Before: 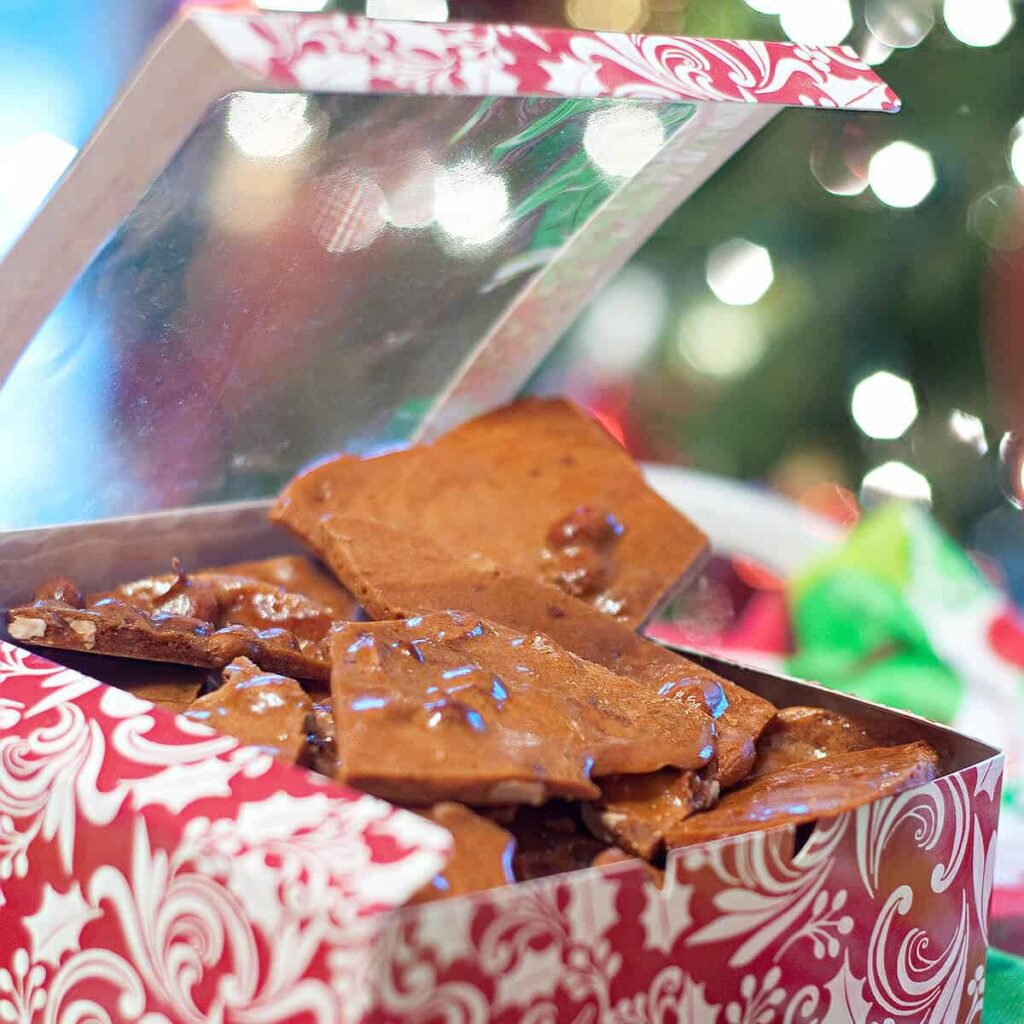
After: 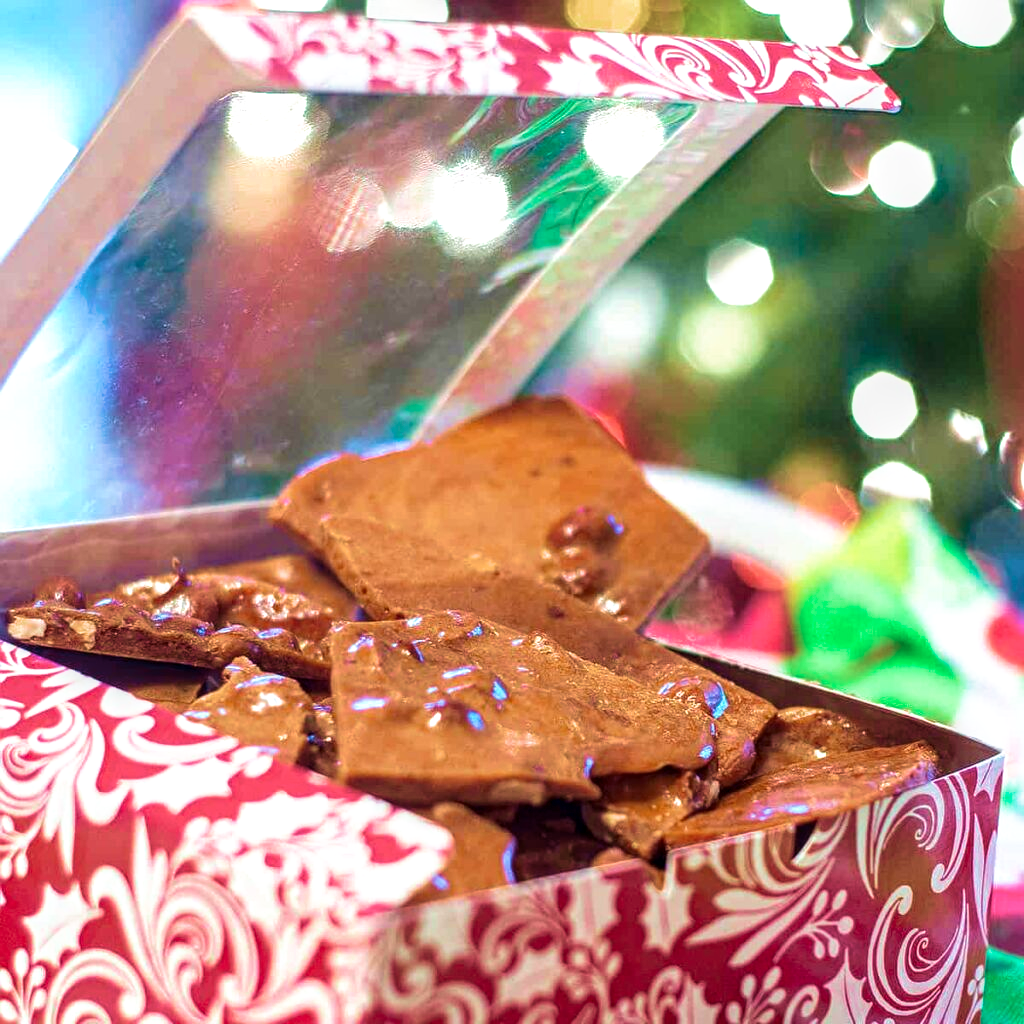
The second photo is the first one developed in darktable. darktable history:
white balance: emerald 1
velvia: strength 75%
tone curve: curves: ch0 [(0, 0) (0.003, 0.002) (0.011, 0.01) (0.025, 0.022) (0.044, 0.039) (0.069, 0.061) (0.1, 0.088) (0.136, 0.126) (0.177, 0.167) (0.224, 0.211) (0.277, 0.27) (0.335, 0.335) (0.399, 0.407) (0.468, 0.485) (0.543, 0.569) (0.623, 0.659) (0.709, 0.756) (0.801, 0.851) (0.898, 0.961) (1, 1)], preserve colors none
local contrast: on, module defaults
